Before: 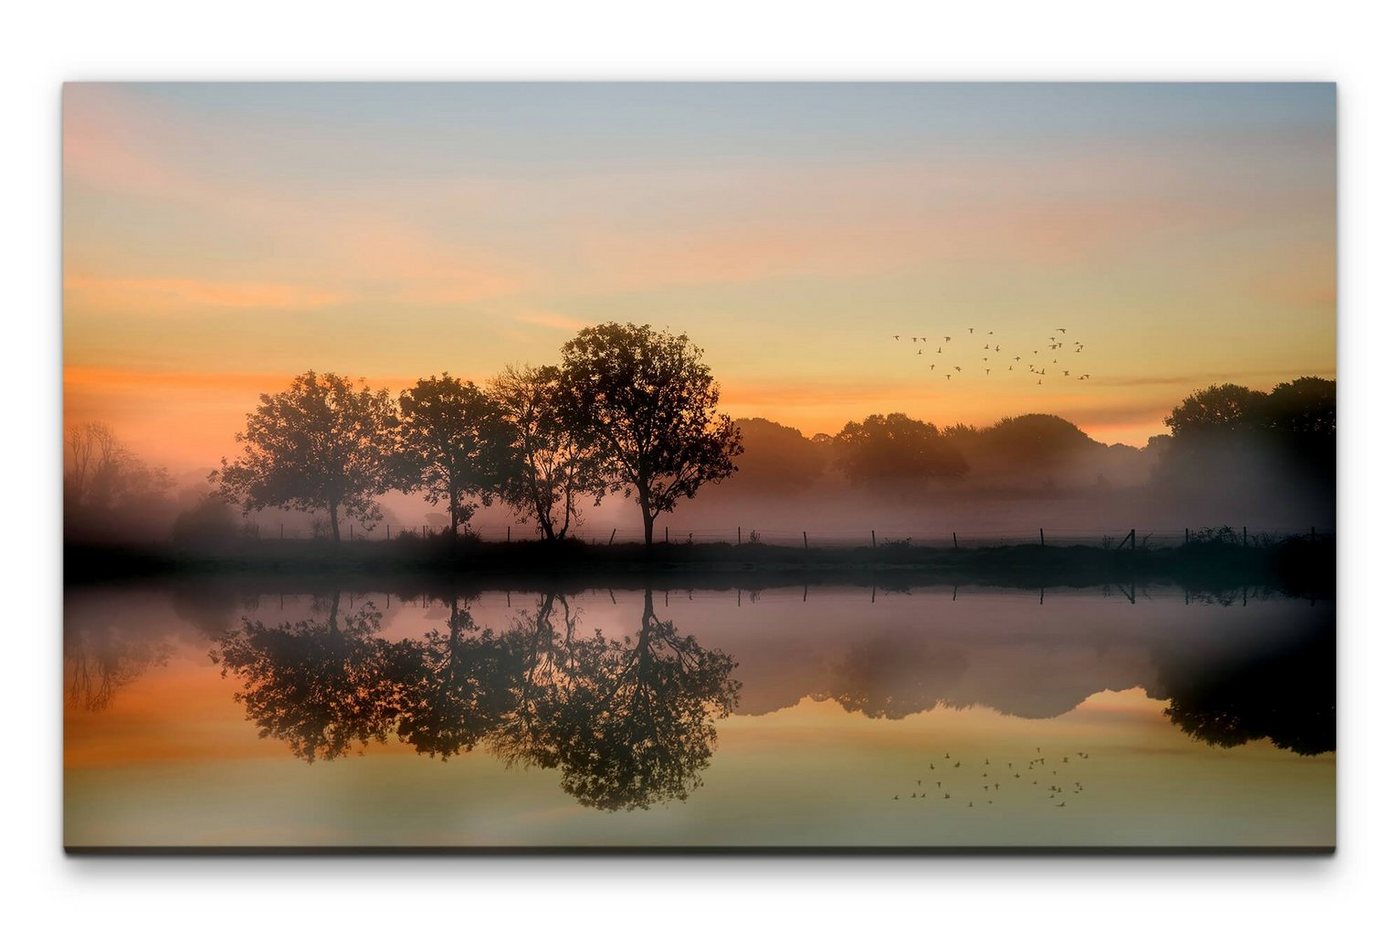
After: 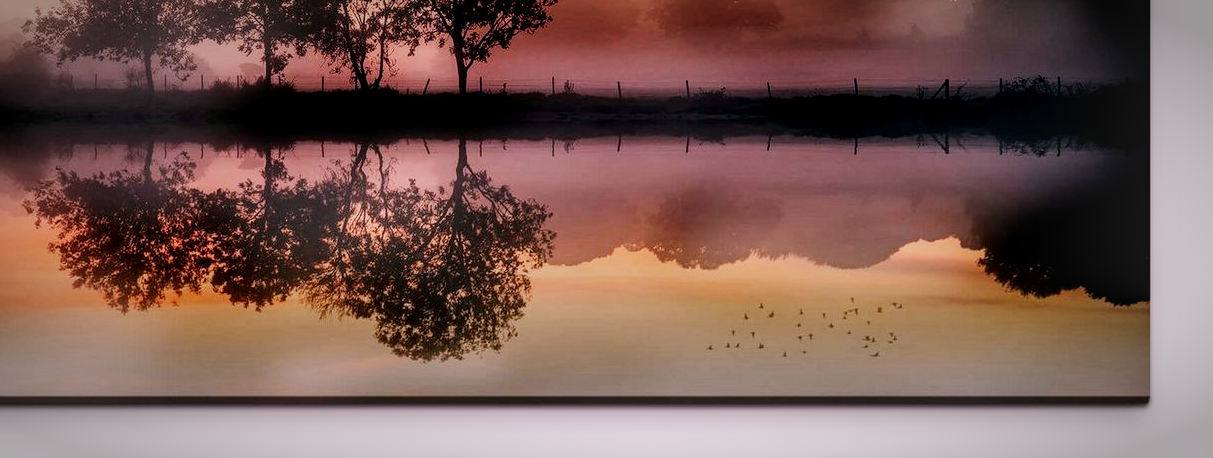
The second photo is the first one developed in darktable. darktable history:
crop and rotate: left 13.306%, top 48.129%, bottom 2.928%
vignetting: automatic ratio true
white balance: red 1.188, blue 1.11
local contrast: on, module defaults
exposure: exposure 0.2 EV, compensate highlight preservation false
sigmoid: skew -0.2, preserve hue 0%, red attenuation 0.1, red rotation 0.035, green attenuation 0.1, green rotation -0.017, blue attenuation 0.15, blue rotation -0.052, base primaries Rec2020
